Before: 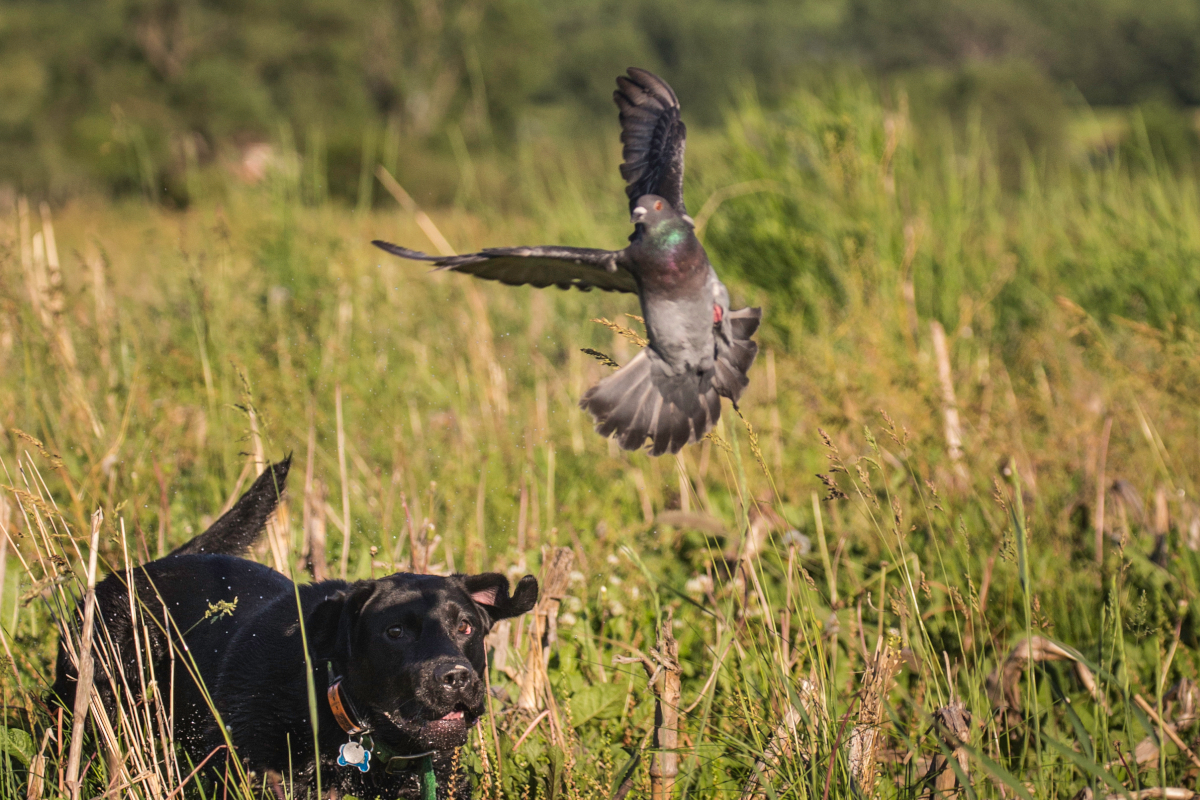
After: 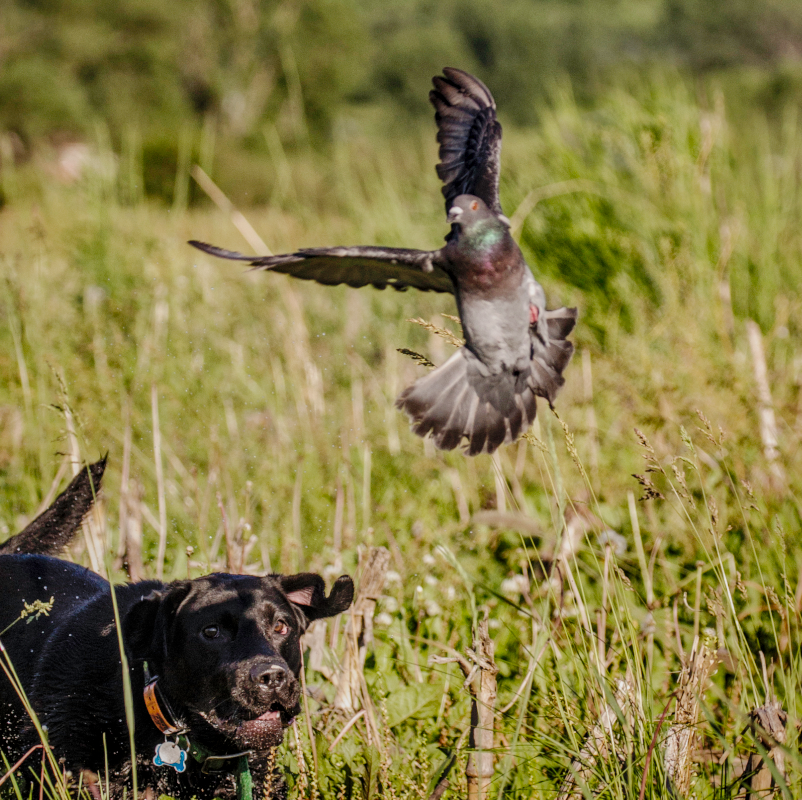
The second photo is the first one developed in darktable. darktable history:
shadows and highlights: on, module defaults
local contrast: on, module defaults
filmic rgb: black relative exposure -6.66 EV, white relative exposure 4.56 EV, hardness 3.22, add noise in highlights 0, preserve chrominance no, color science v3 (2019), use custom middle-gray values true, contrast in highlights soft
crop: left 15.378%, right 17.755%
tone curve: curves: ch0 [(0, 0) (0.224, 0.12) (0.375, 0.296) (0.528, 0.472) (0.681, 0.634) (0.8, 0.766) (0.873, 0.877) (1, 1)], preserve colors none
exposure: black level correction 0, exposure 0.701 EV, compensate exposure bias true, compensate highlight preservation false
